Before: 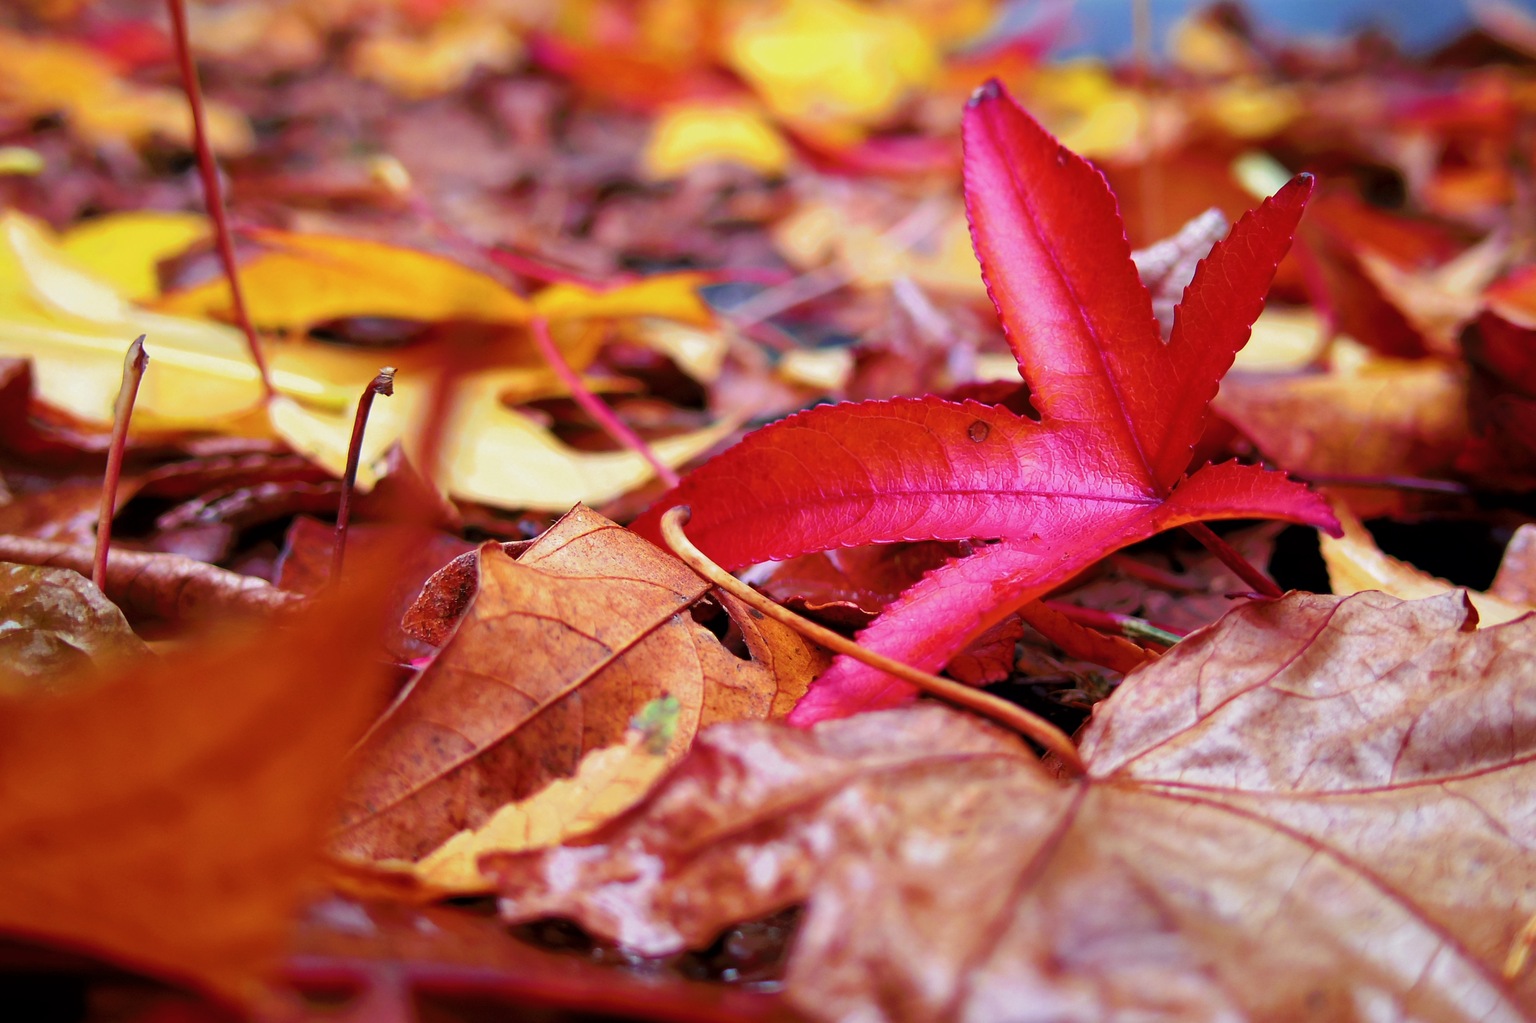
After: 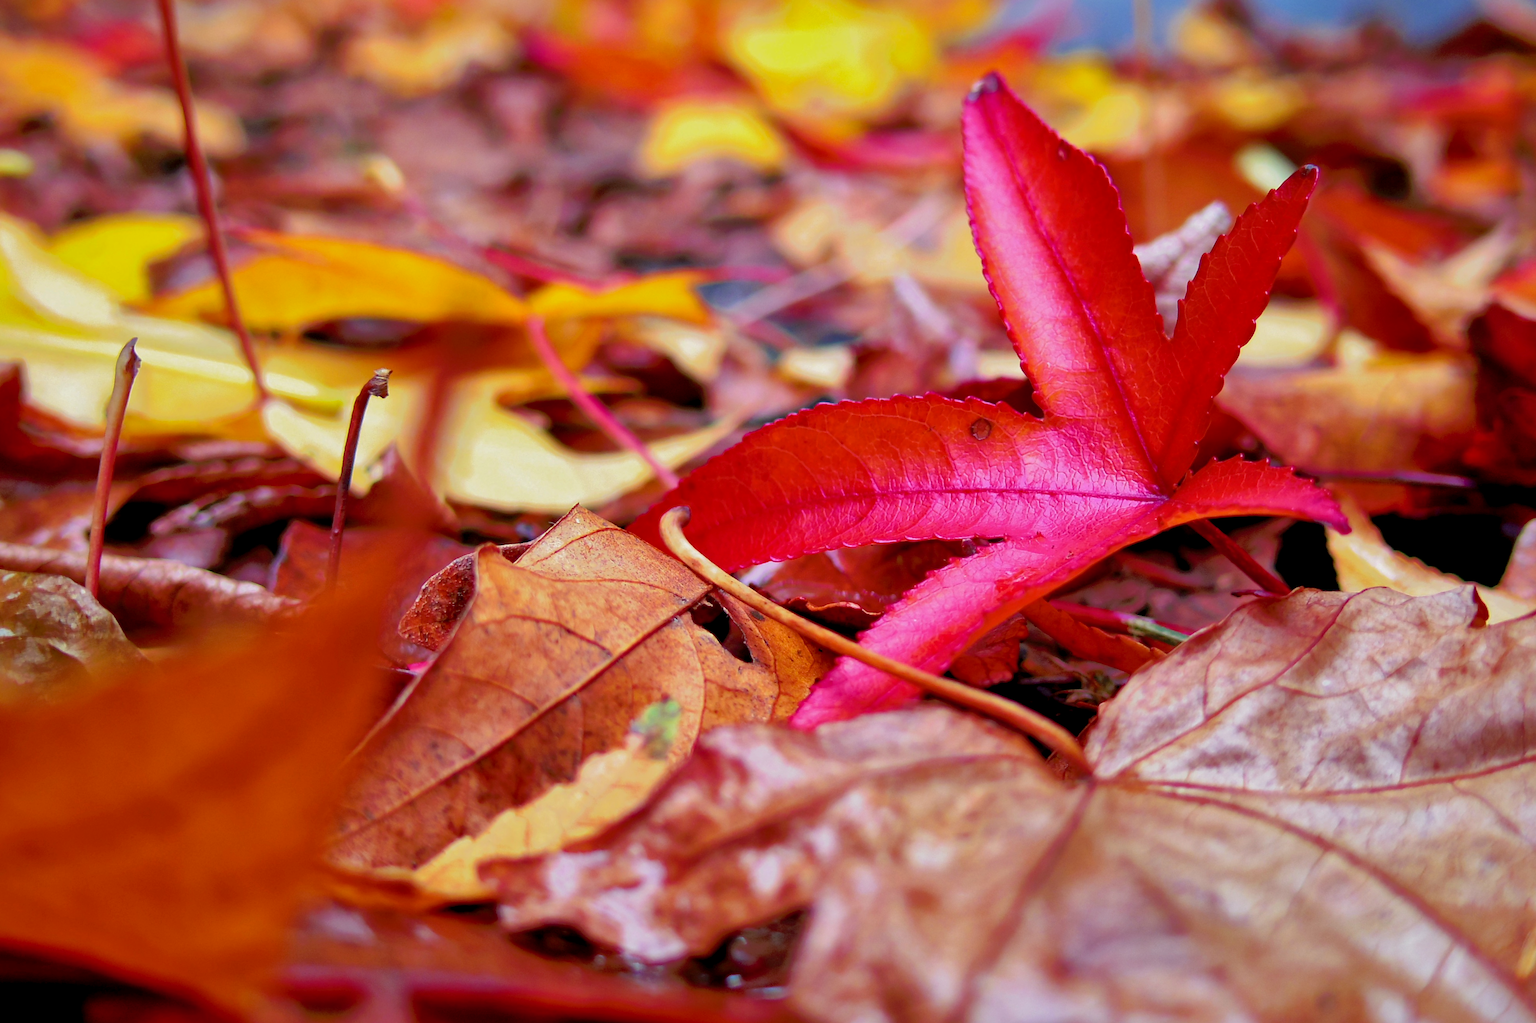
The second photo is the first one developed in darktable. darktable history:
shadows and highlights: on, module defaults
rotate and perspective: rotation -0.45°, automatic cropping original format, crop left 0.008, crop right 0.992, crop top 0.012, crop bottom 0.988
